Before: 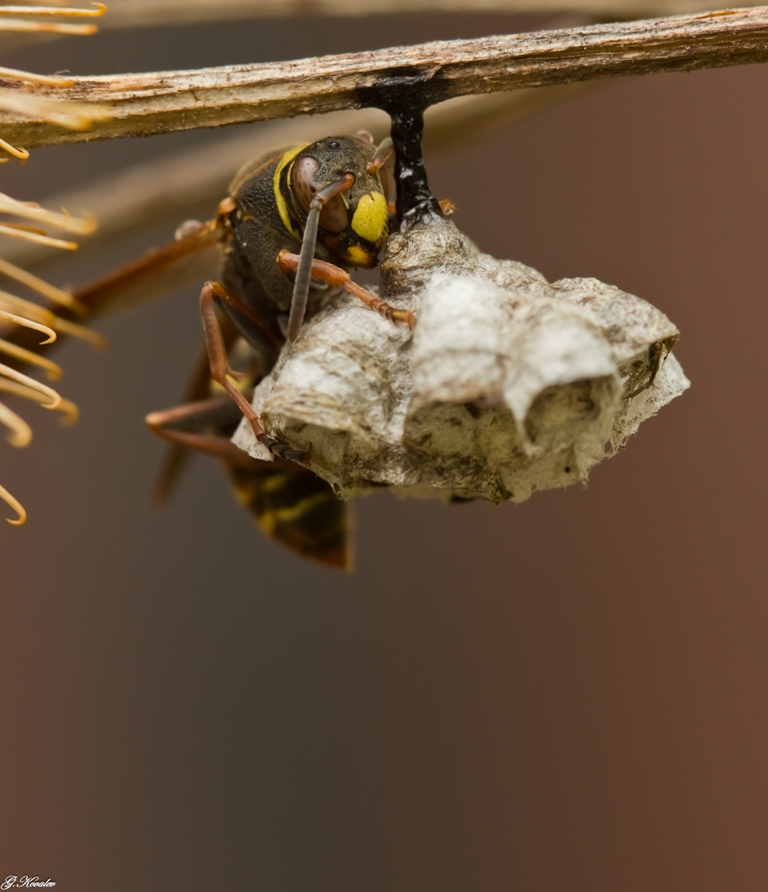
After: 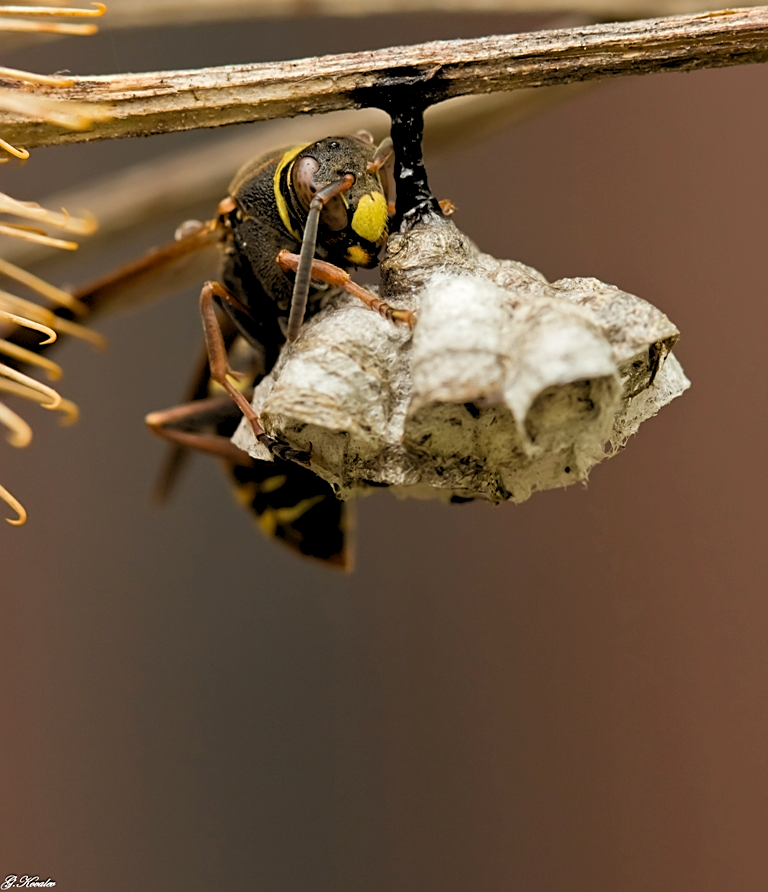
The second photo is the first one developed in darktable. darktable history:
sharpen: on, module defaults
rgb levels: levels [[0.013, 0.434, 0.89], [0, 0.5, 1], [0, 0.5, 1]]
